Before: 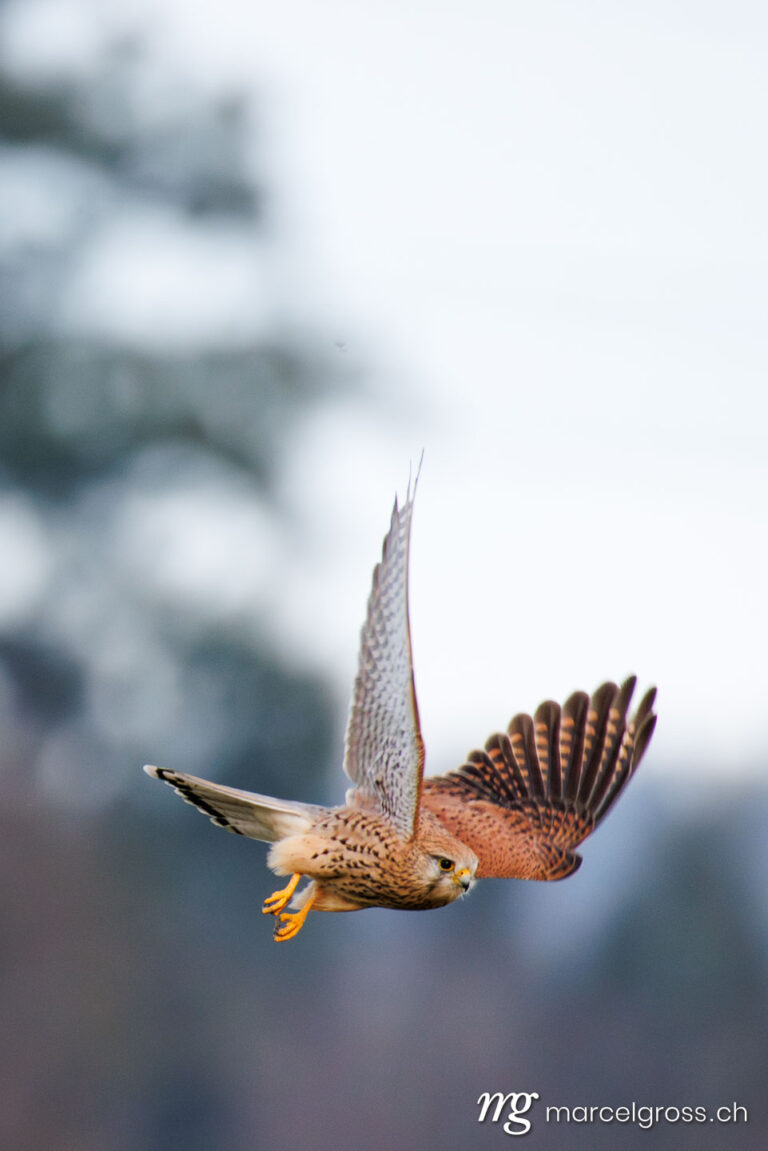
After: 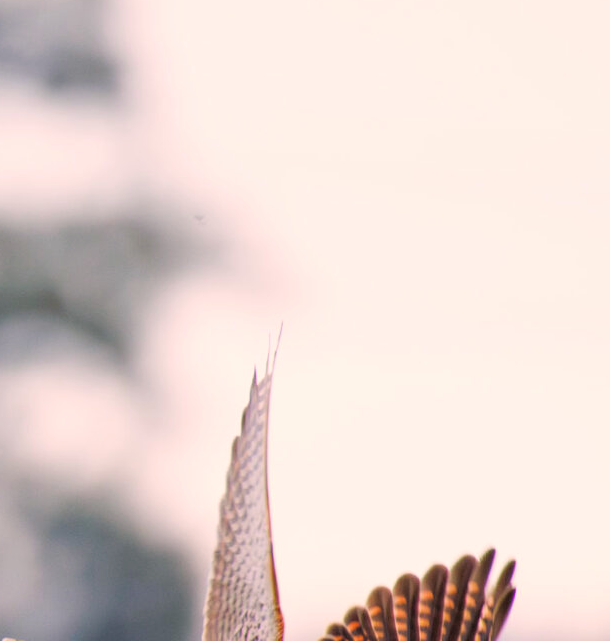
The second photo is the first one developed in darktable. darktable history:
crop: left 18.38%, top 11.092%, right 2.134%, bottom 33.217%
contrast brightness saturation: brightness 0.09, saturation 0.19
color correction: highlights a* 11.96, highlights b* 11.58
